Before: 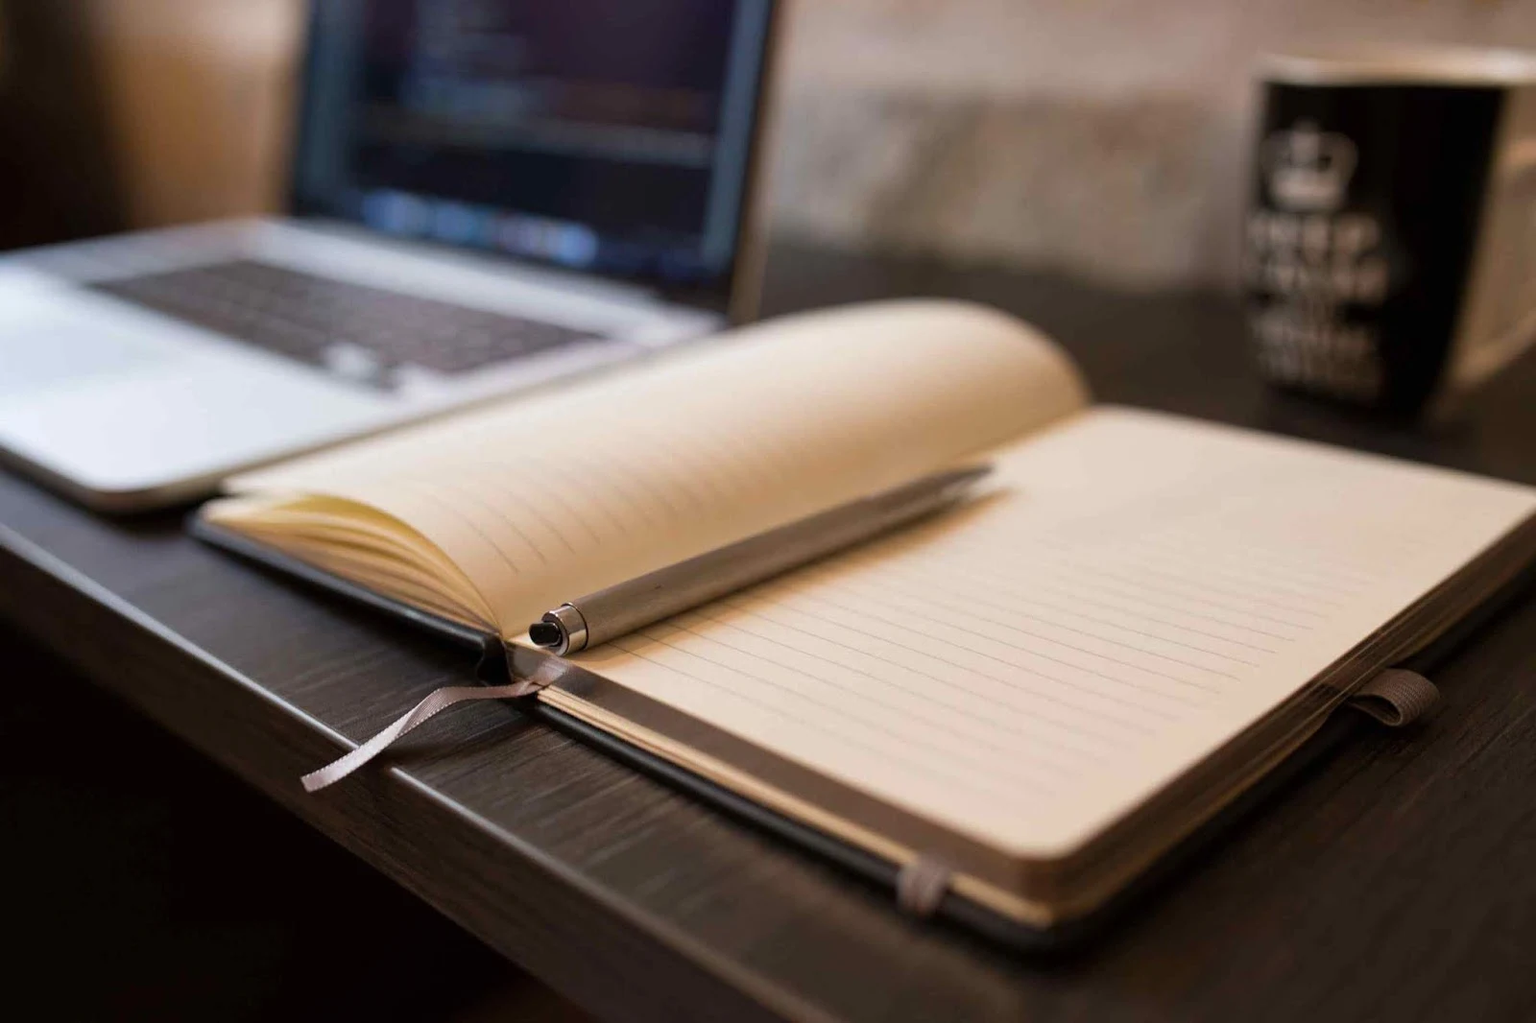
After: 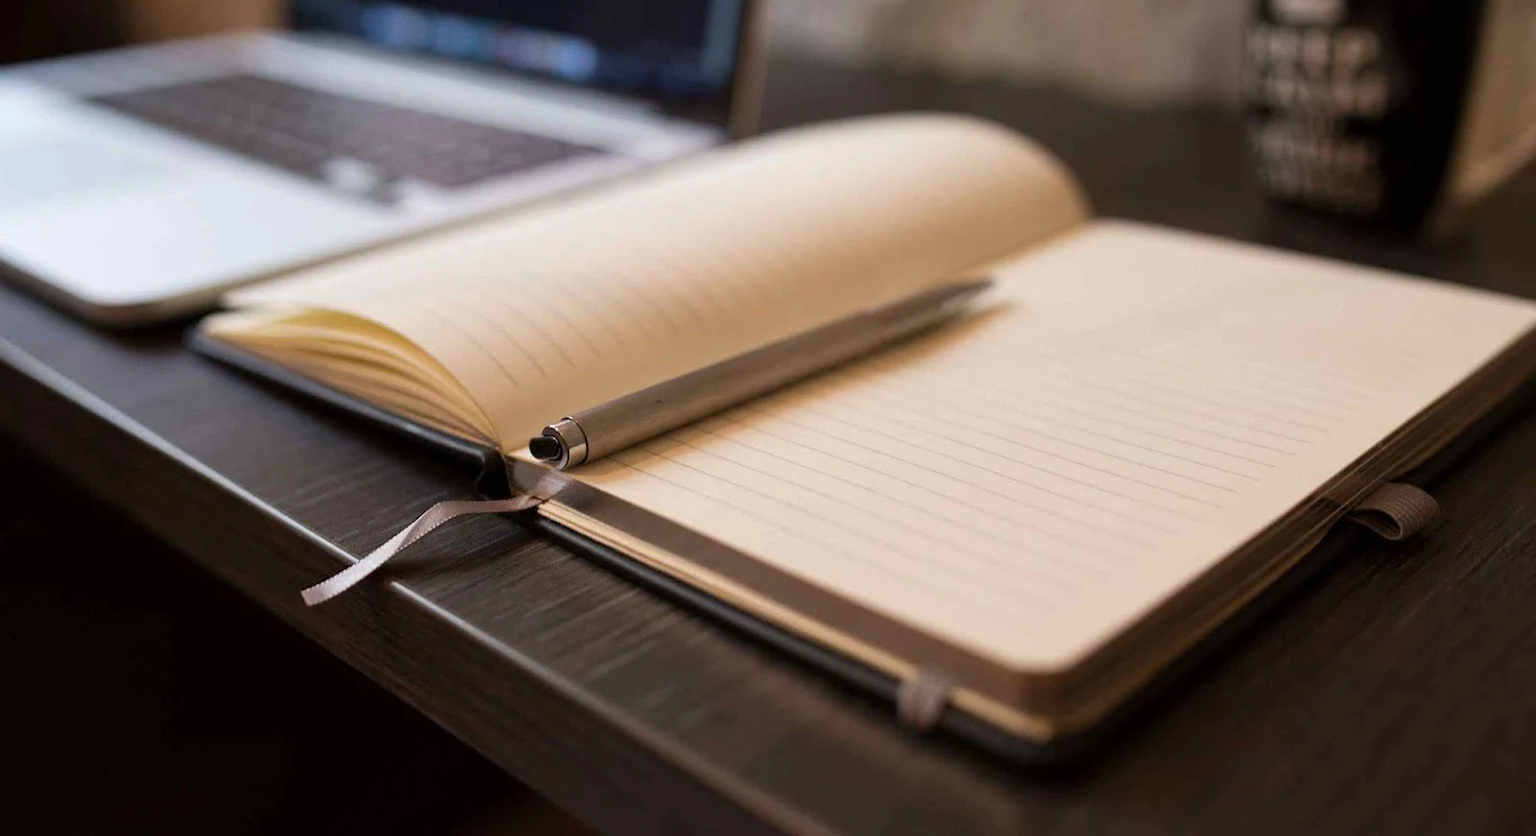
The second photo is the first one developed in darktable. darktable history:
crop and rotate: top 18.245%
